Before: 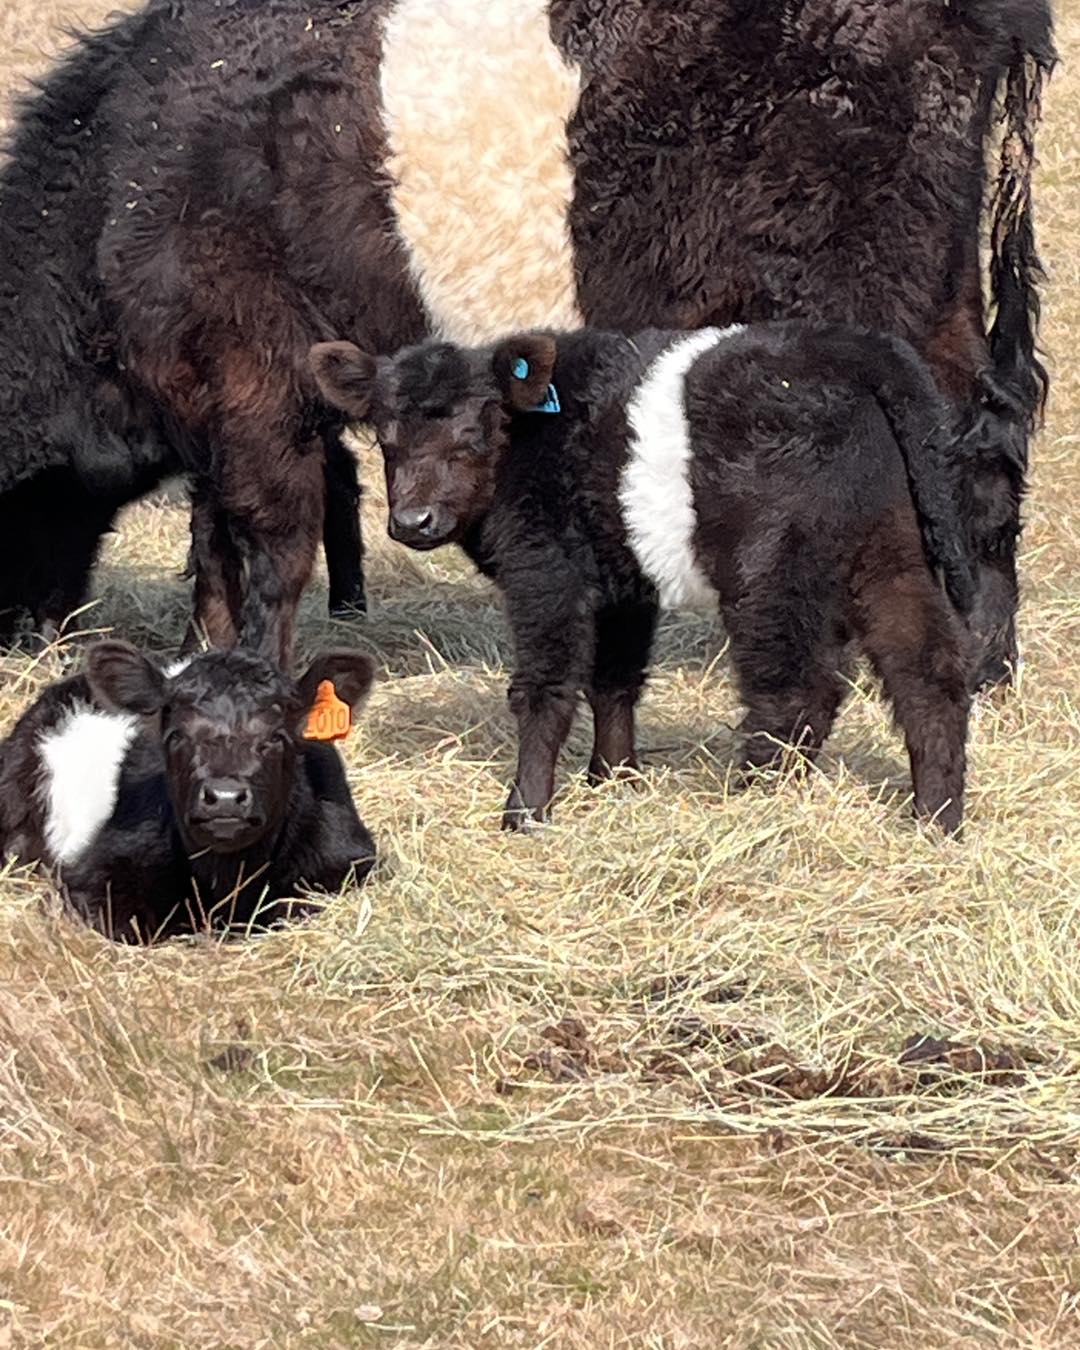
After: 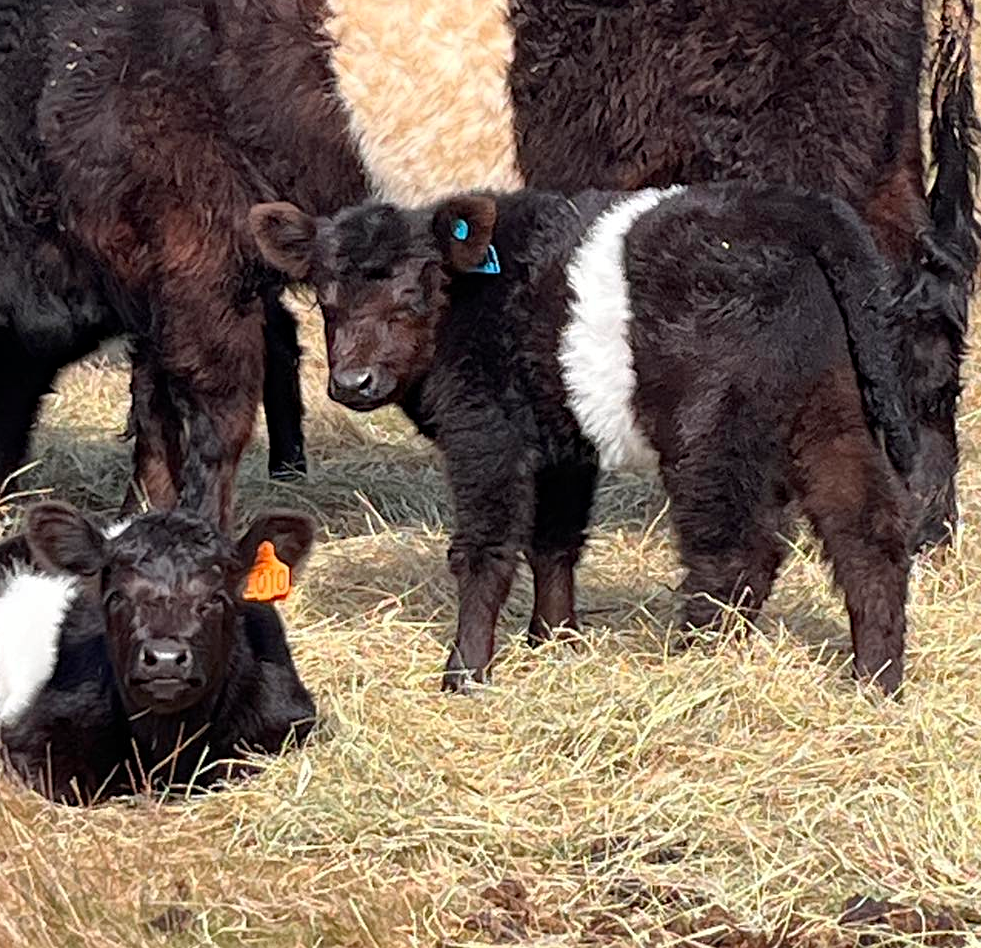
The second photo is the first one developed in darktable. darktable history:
crop: left 5.596%, top 10.314%, right 3.534%, bottom 19.395%
sharpen: amount 0.2
haze removal: compatibility mode true, adaptive false
